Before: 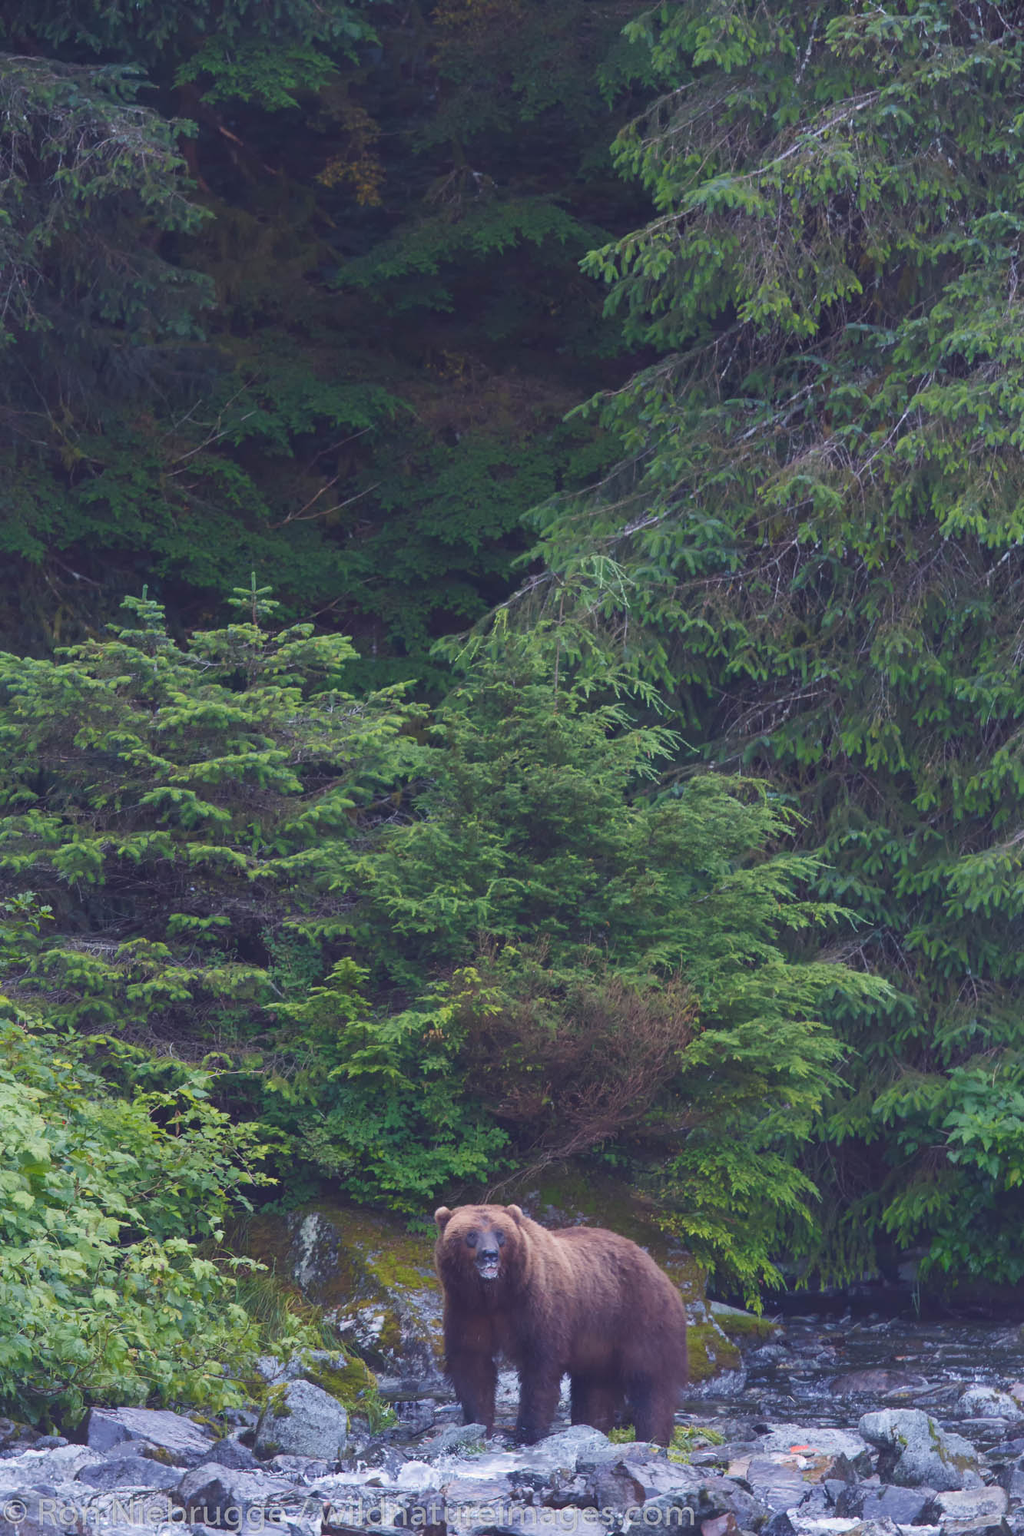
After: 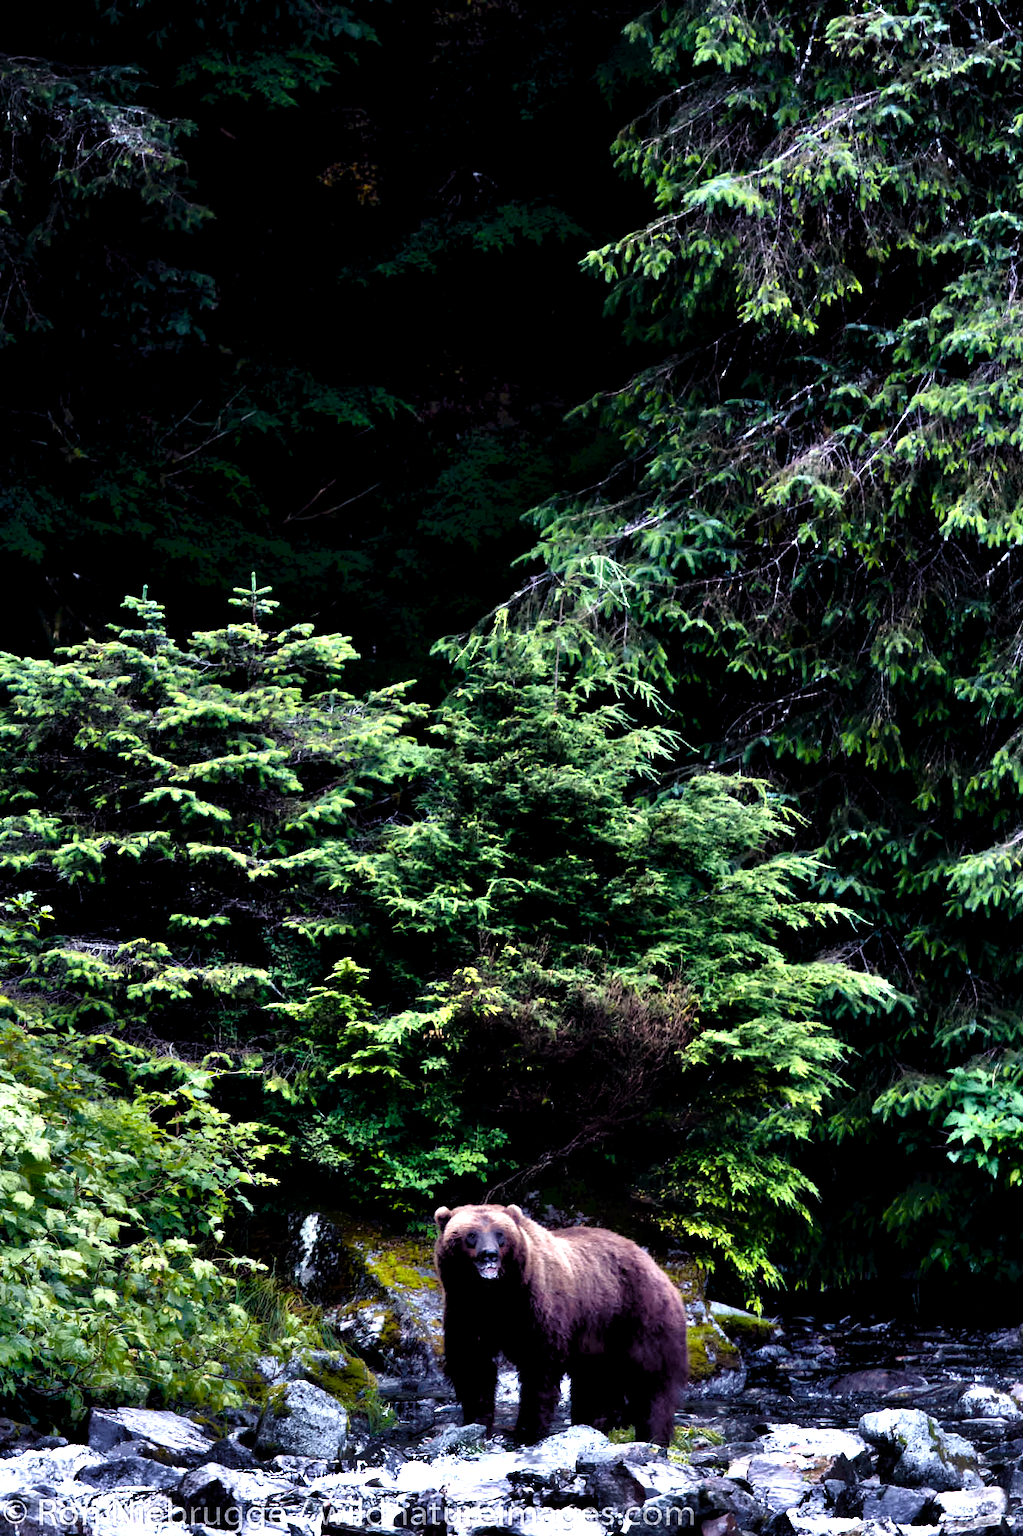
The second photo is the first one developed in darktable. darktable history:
tone equalizer: -7 EV -0.652 EV, -6 EV 0.965 EV, -5 EV -0.477 EV, -4 EV 0.426 EV, -3 EV 0.408 EV, -2 EV 0.142 EV, -1 EV -0.132 EV, +0 EV -0.41 EV
contrast equalizer: octaves 7, y [[0.514, 0.573, 0.581, 0.508, 0.5, 0.5], [0.5 ×6], [0.5 ×6], [0 ×6], [0 ×6]]
levels: levels [0.044, 0.475, 0.791]
exposure: black level correction 0.044, exposure -0.228 EV, compensate highlight preservation false
color balance rgb: perceptual saturation grading › global saturation 20%, perceptual saturation grading › highlights -25.125%, perceptual saturation grading › shadows 25.745%, perceptual brilliance grading › global brilliance -1.409%, perceptual brilliance grading › highlights -0.776%, perceptual brilliance grading › mid-tones -1.418%, perceptual brilliance grading › shadows -0.999%
contrast brightness saturation: contrast 0.24, brightness 0.092
